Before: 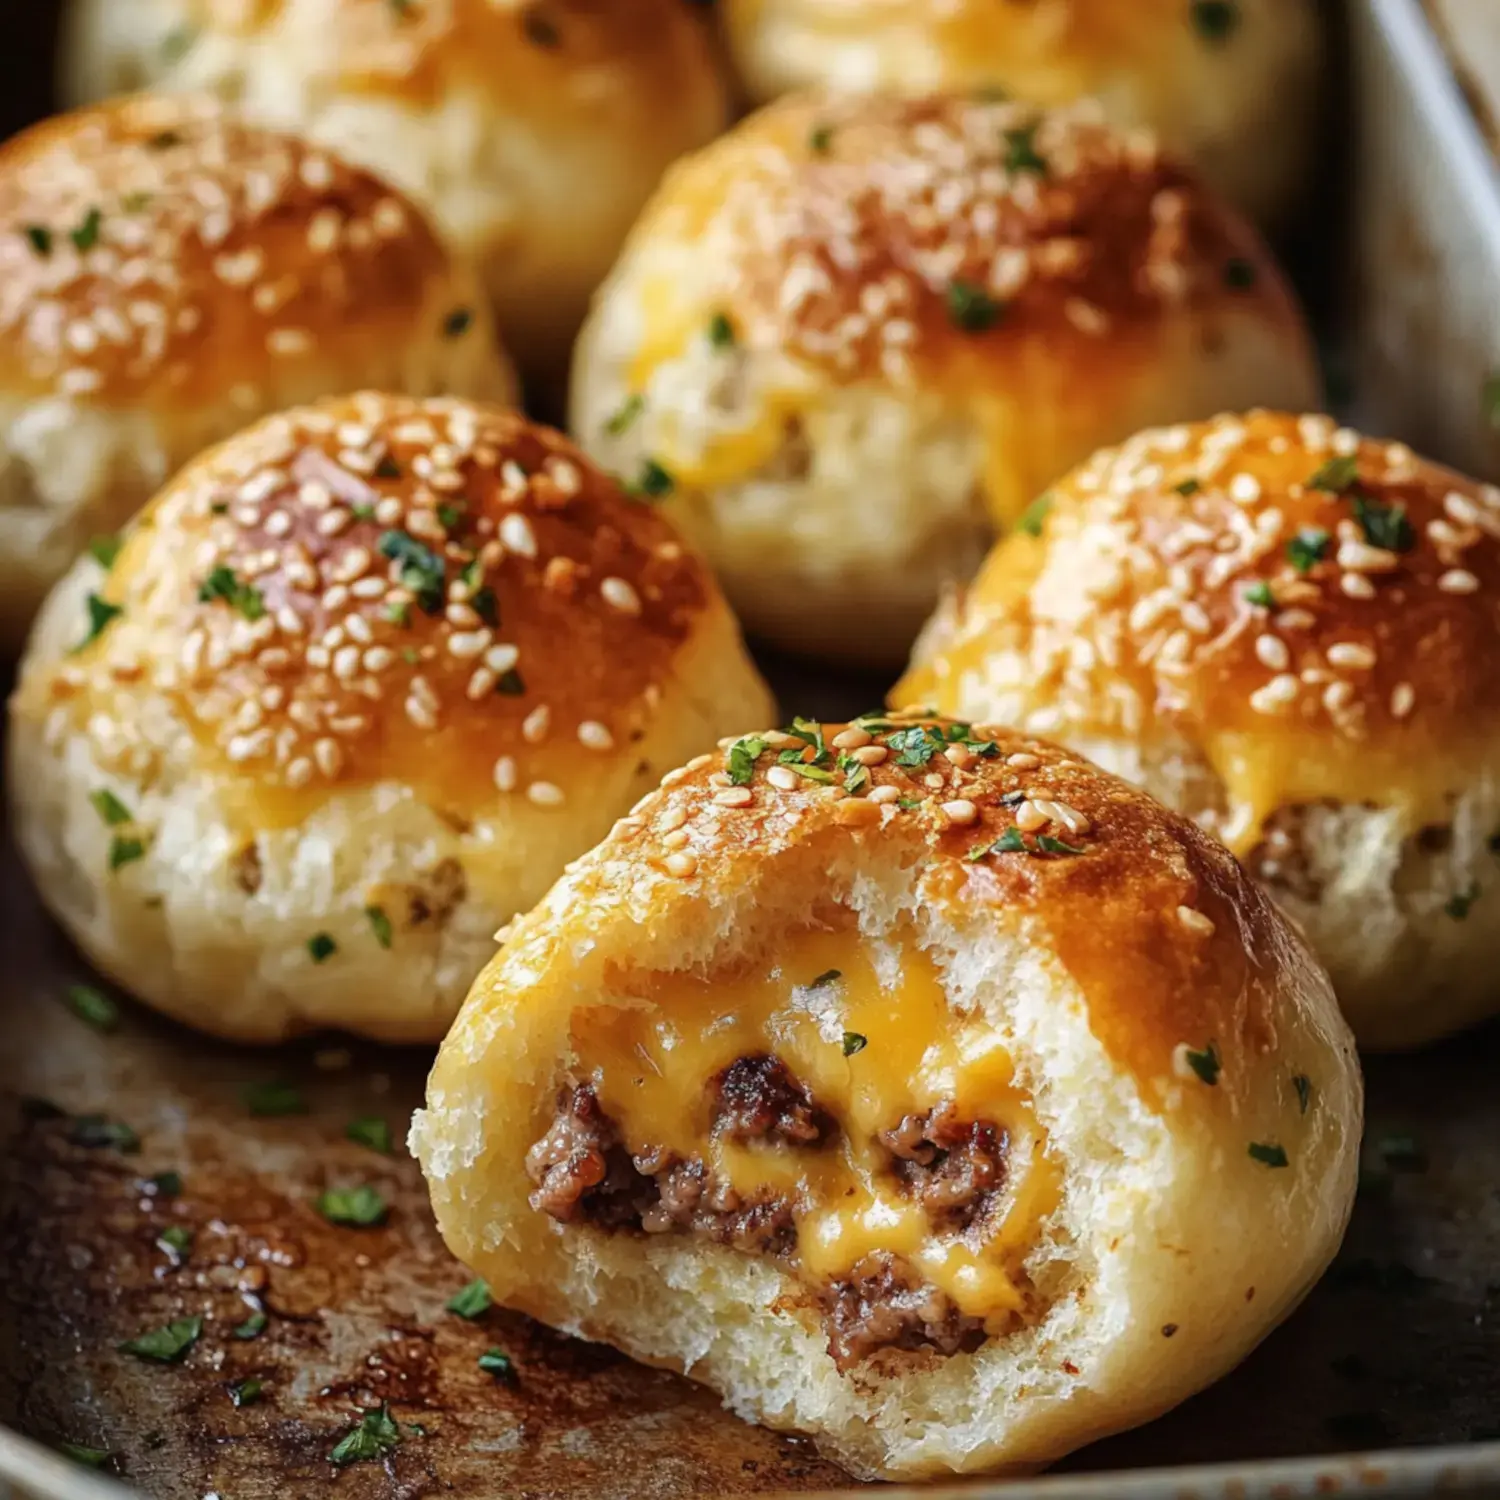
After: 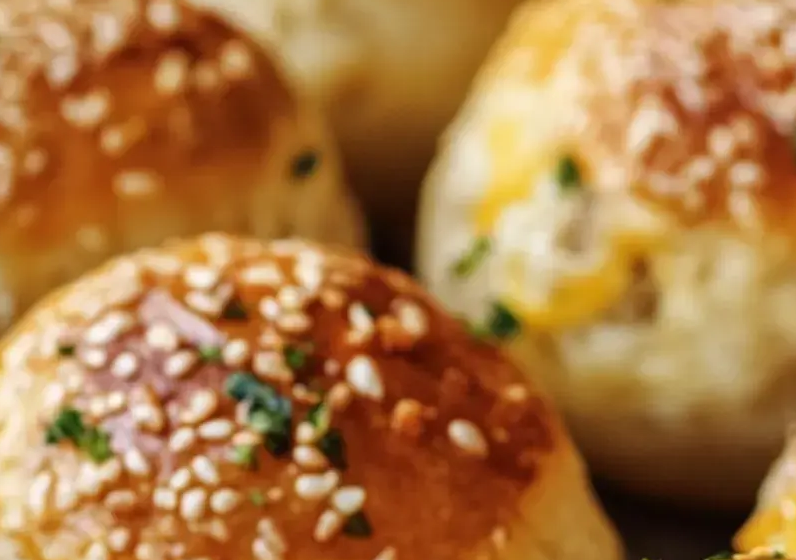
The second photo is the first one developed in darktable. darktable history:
crop: left 10.221%, top 10.567%, right 36.647%, bottom 52.08%
